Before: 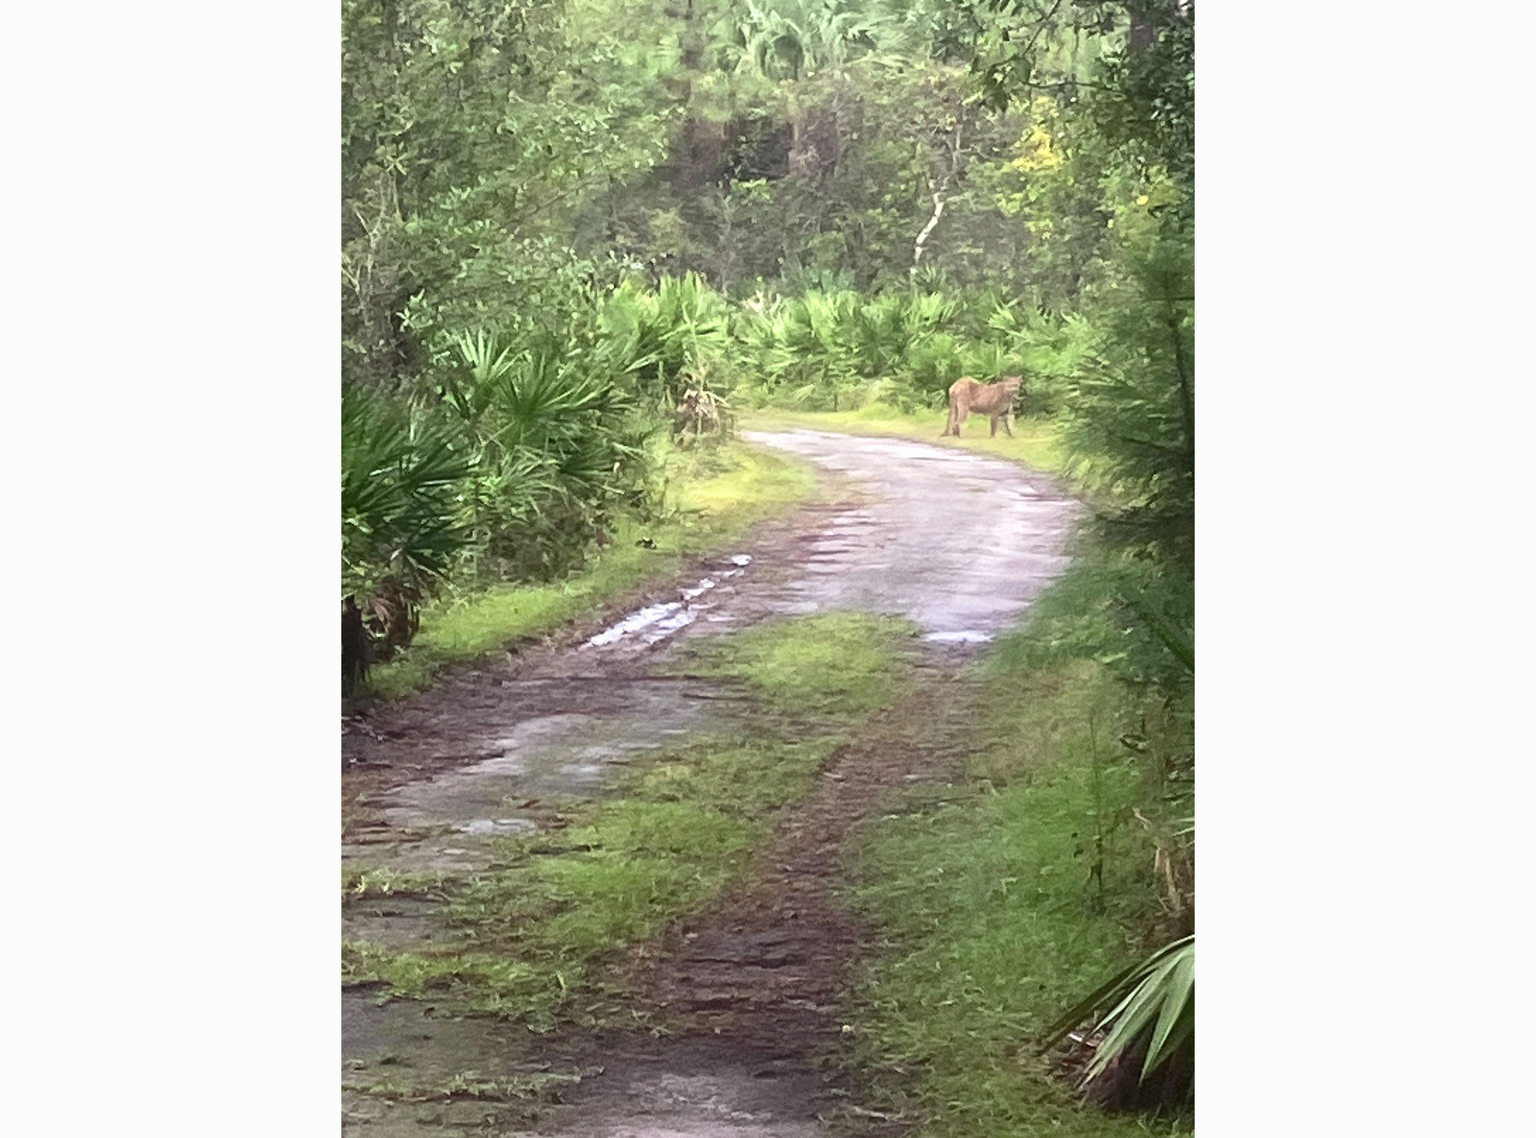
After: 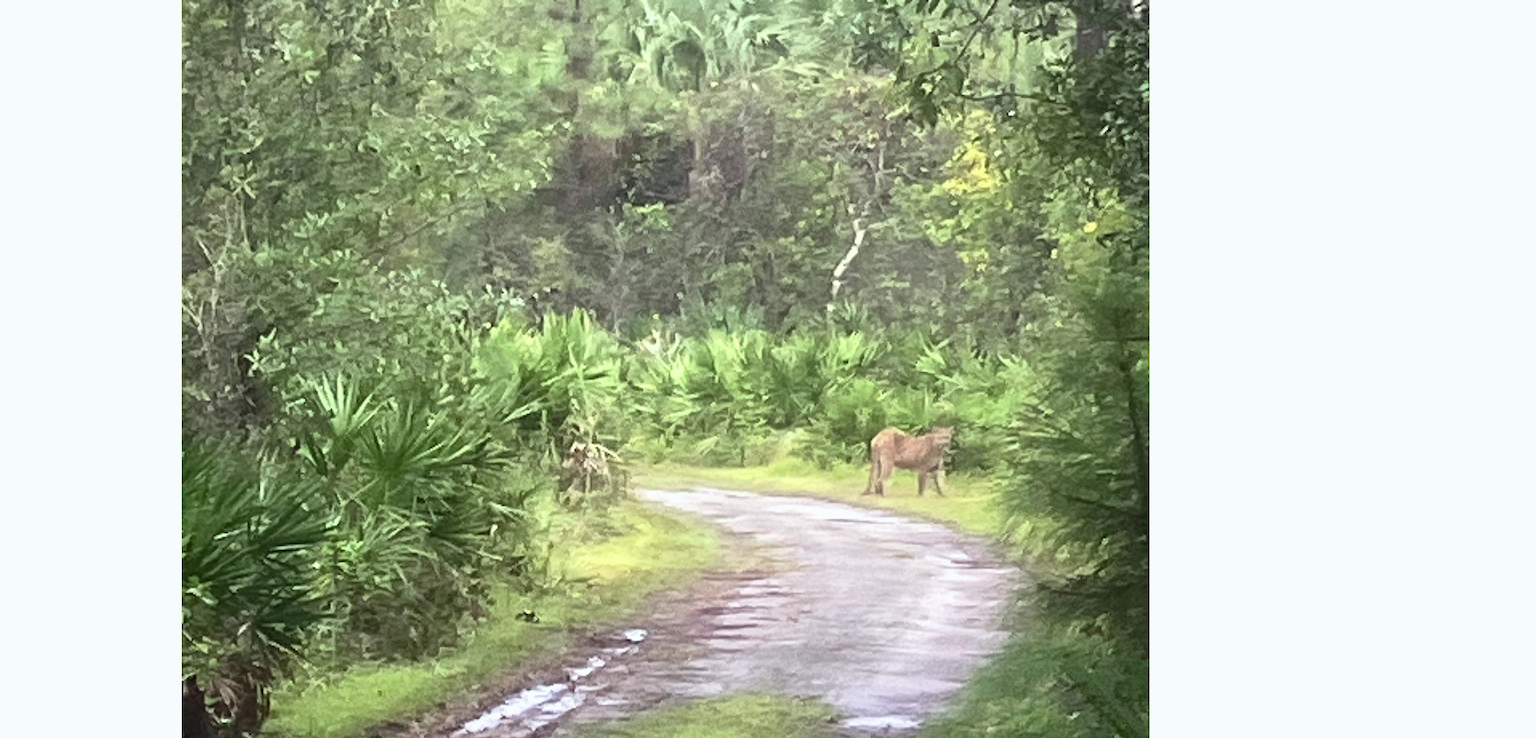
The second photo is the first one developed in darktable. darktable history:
crop and rotate: left 11.812%, bottom 42.776%
white balance: red 0.978, blue 0.999
